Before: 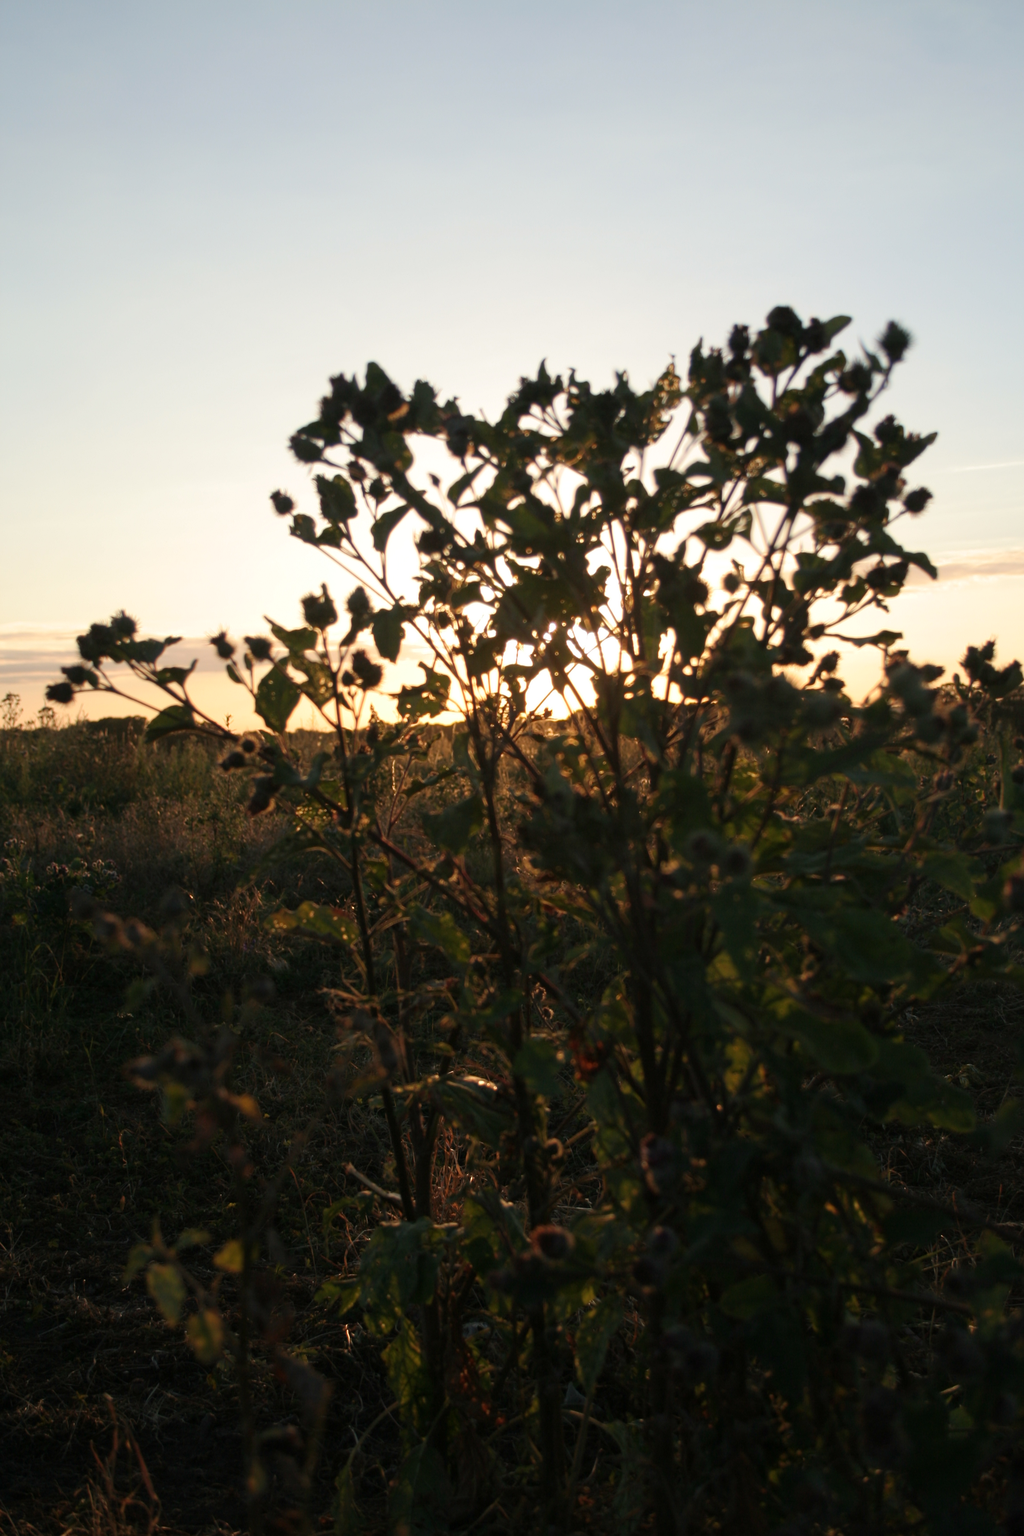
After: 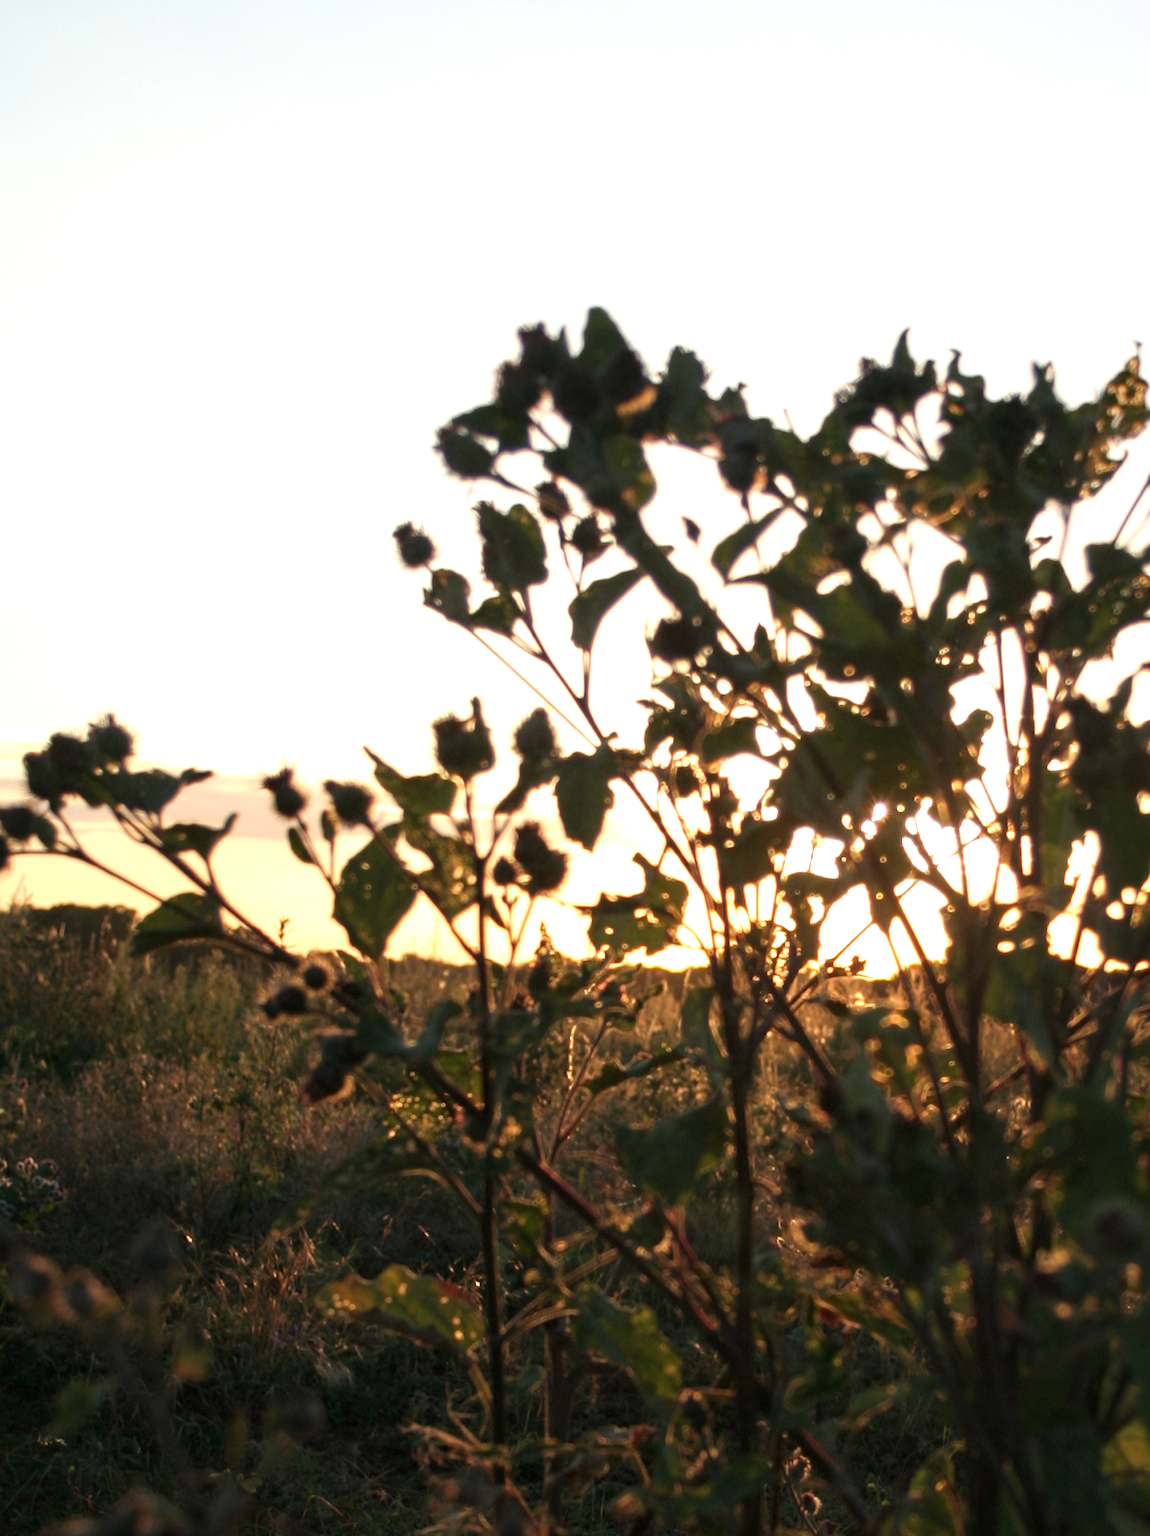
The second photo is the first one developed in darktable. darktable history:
crop and rotate: angle -4.99°, left 2.122%, top 6.945%, right 27.566%, bottom 30.519%
contrast equalizer: octaves 7, y [[0.6 ×6], [0.55 ×6], [0 ×6], [0 ×6], [0 ×6]], mix 0.3
exposure: exposure 0.496 EV, compensate highlight preservation false
